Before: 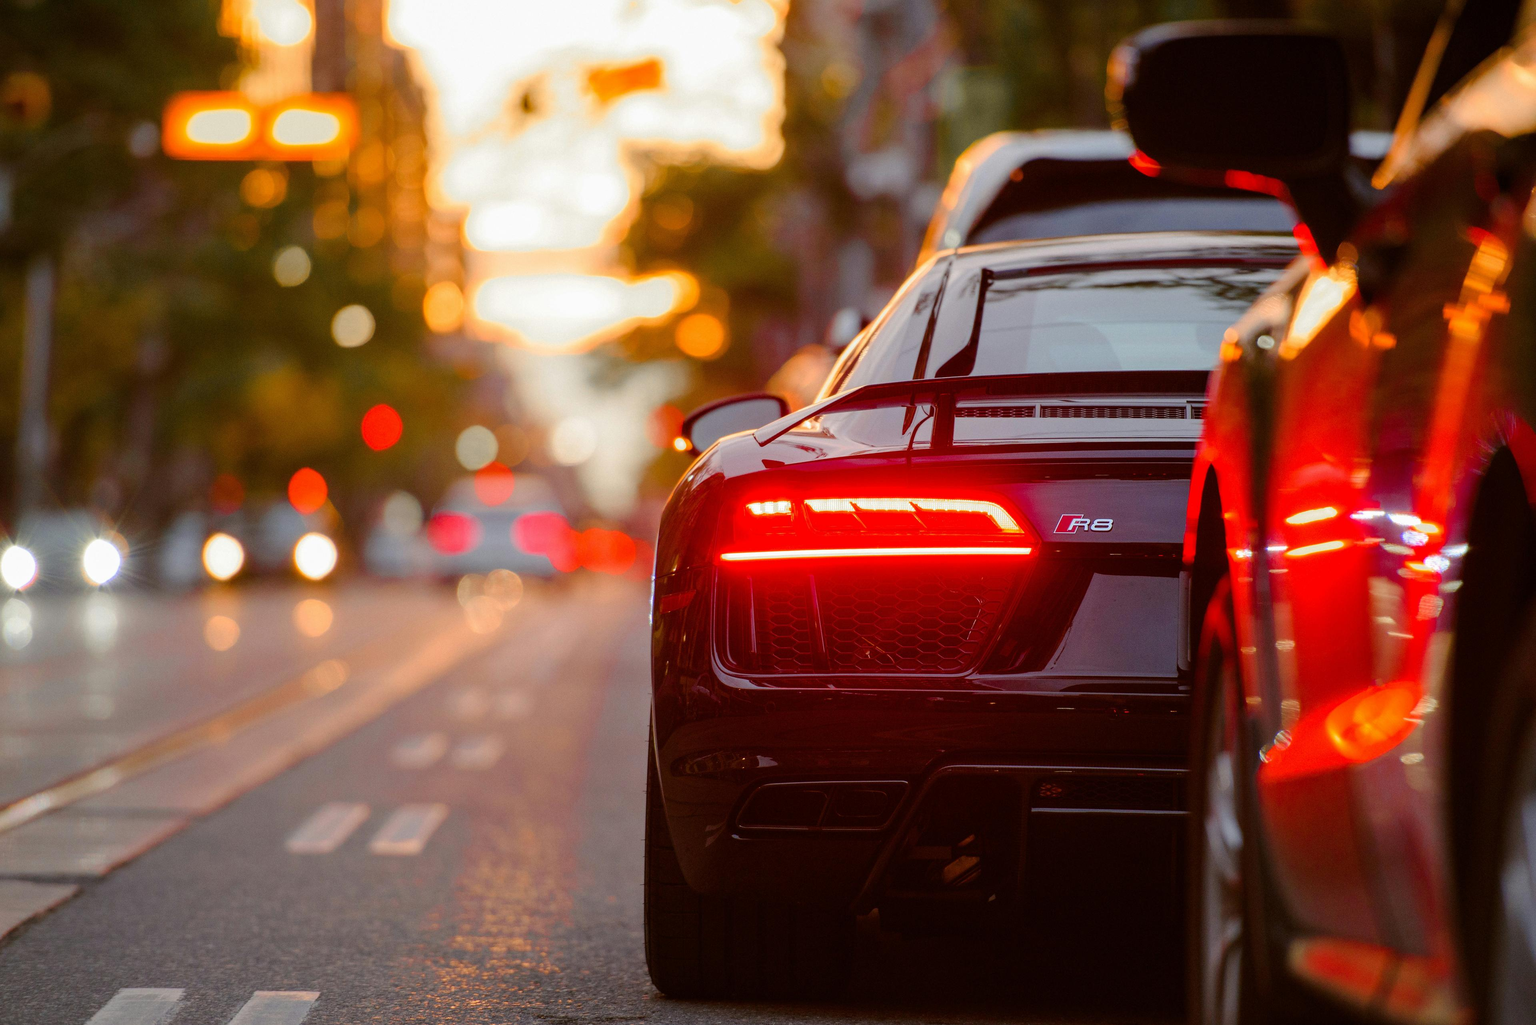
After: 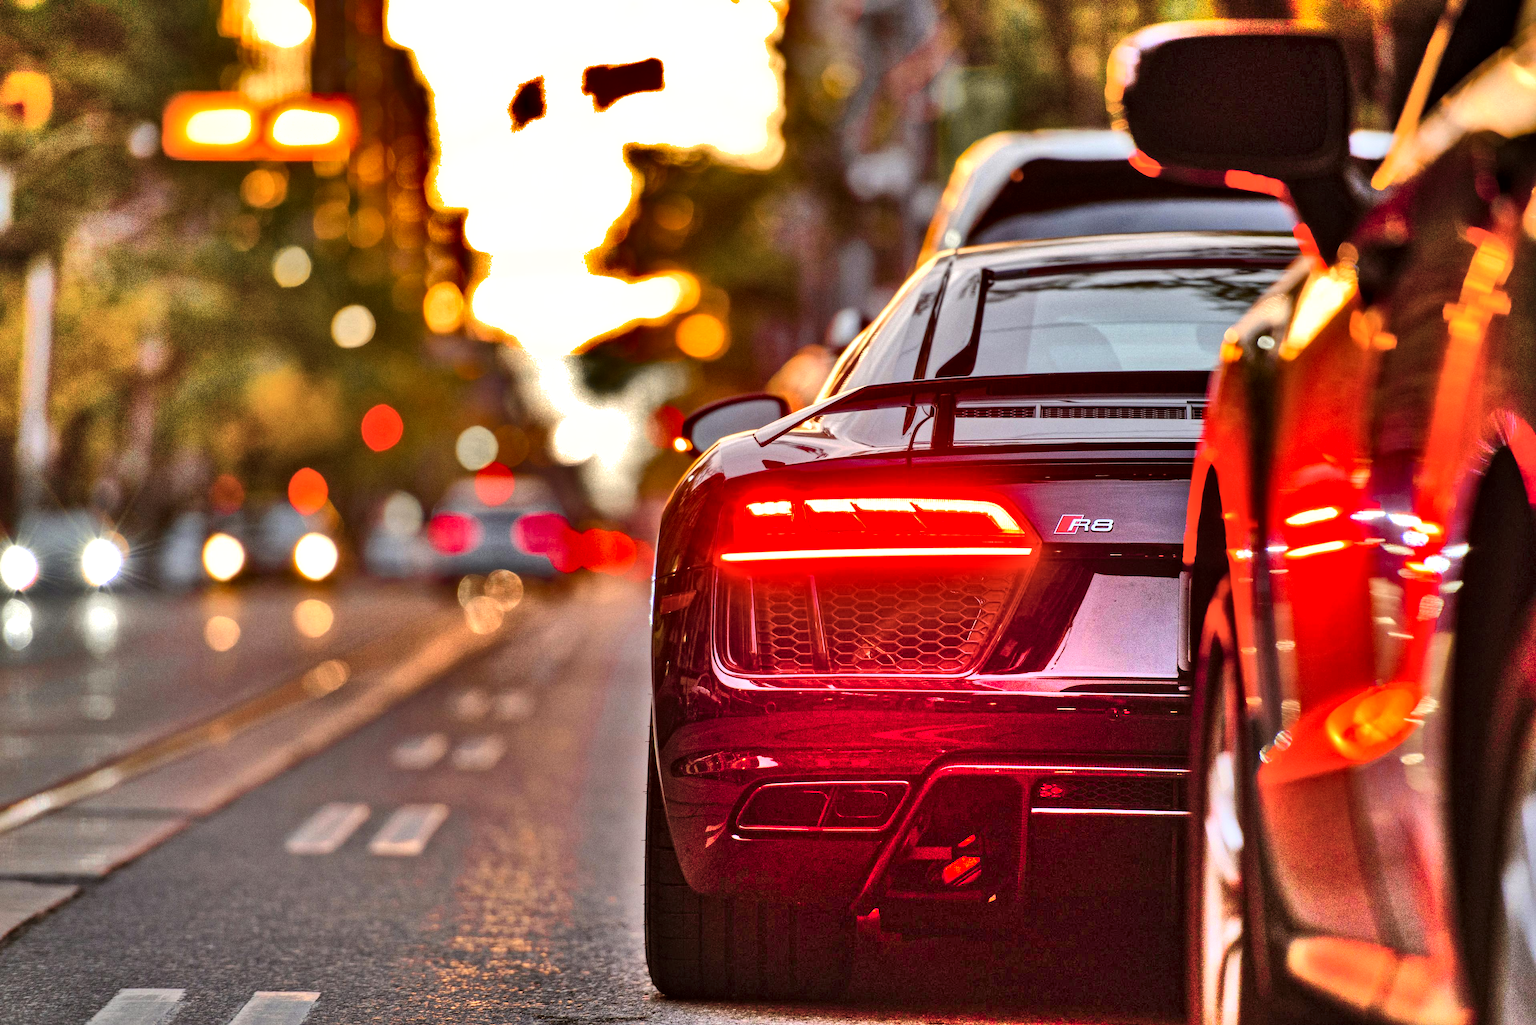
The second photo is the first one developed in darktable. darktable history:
local contrast: mode bilateral grid, contrast 21, coarseness 20, detail 150%, midtone range 0.2
shadows and highlights: radius 124.63, shadows 98.77, white point adjustment -3.05, highlights -99.99, soften with gaussian
tone equalizer: -8 EV -0.713 EV, -7 EV -0.724 EV, -6 EV -0.583 EV, -5 EV -0.371 EV, -3 EV 0.366 EV, -2 EV 0.6 EV, -1 EV 0.7 EV, +0 EV 0.727 EV, edges refinement/feathering 500, mask exposure compensation -1.57 EV, preserve details no
